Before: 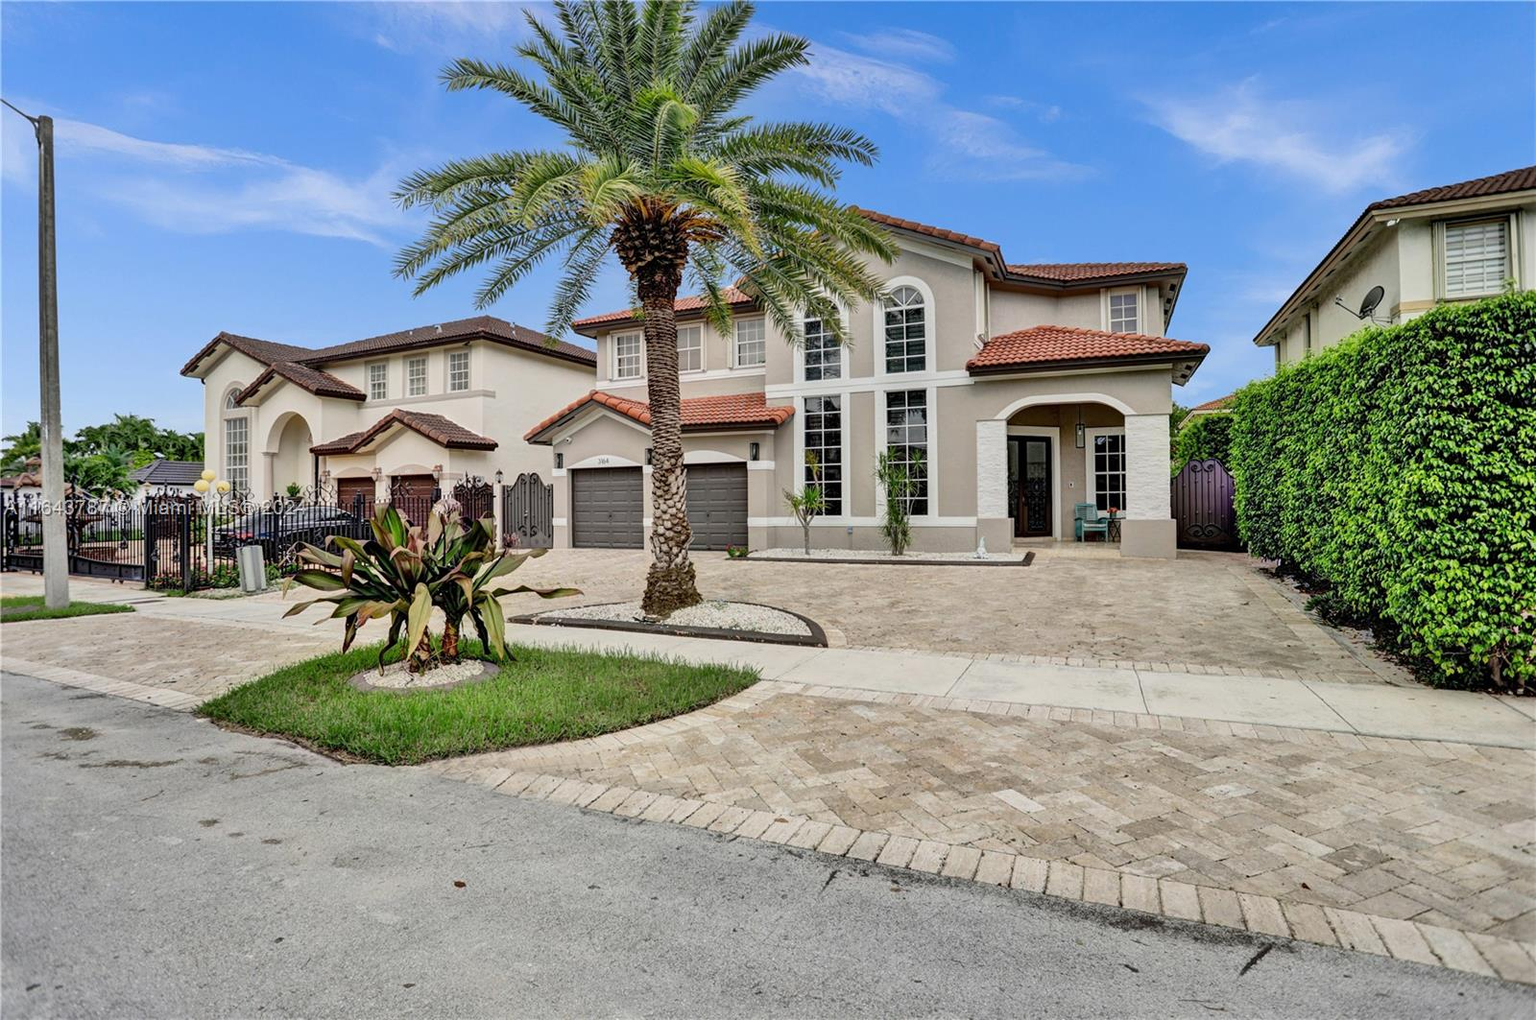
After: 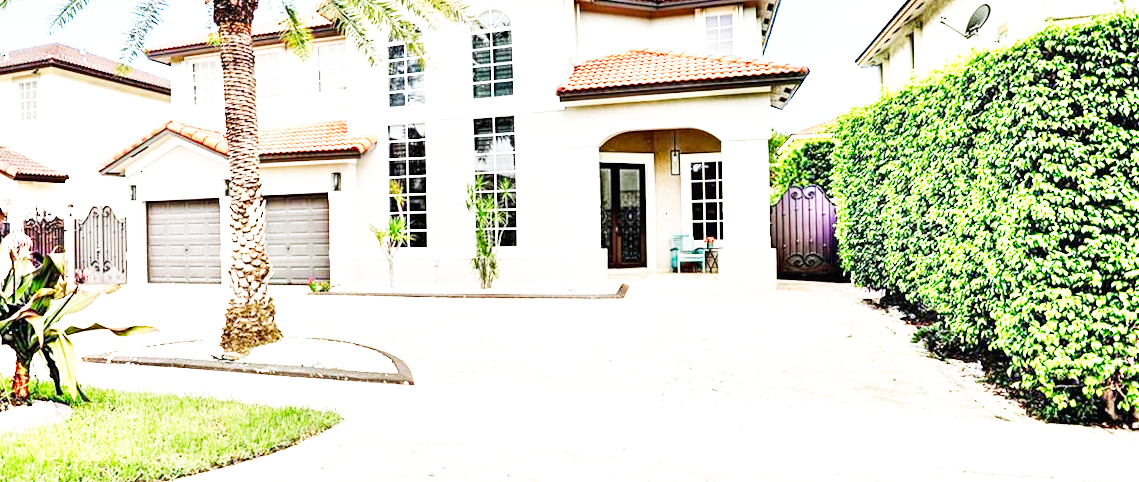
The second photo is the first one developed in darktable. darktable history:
crop and rotate: left 27.938%, top 27.046%, bottom 27.046%
rotate and perspective: rotation -0.45°, automatic cropping original format, crop left 0.008, crop right 0.992, crop top 0.012, crop bottom 0.988
base curve: curves: ch0 [(0, 0) (0.007, 0.004) (0.027, 0.03) (0.046, 0.07) (0.207, 0.54) (0.442, 0.872) (0.673, 0.972) (1, 1)], preserve colors none
exposure: black level correction 0, exposure 1.6 EV, compensate exposure bias true, compensate highlight preservation false
